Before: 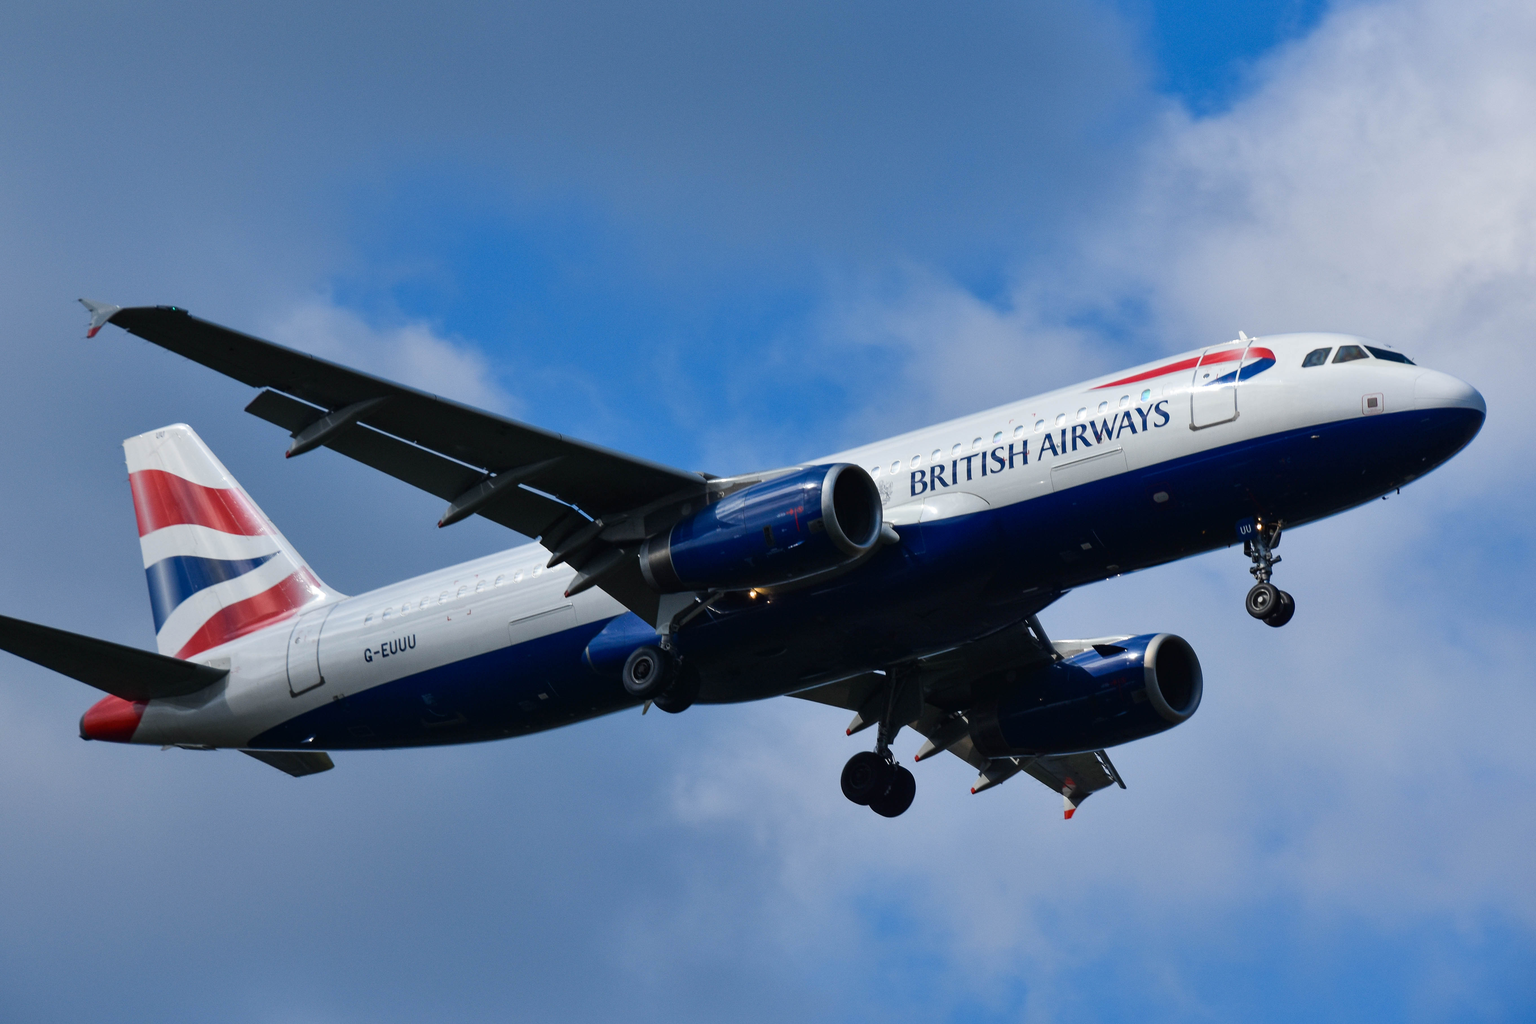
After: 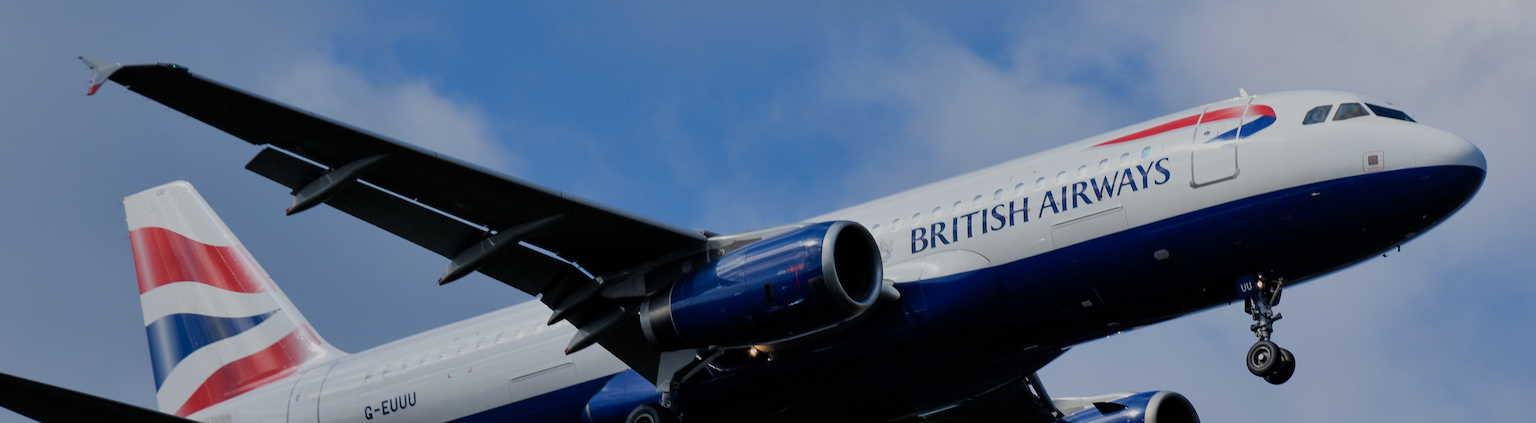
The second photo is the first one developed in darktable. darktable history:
crop and rotate: top 23.781%, bottom 34.865%
filmic rgb: black relative exposure -8.78 EV, white relative exposure 4.98 EV, target black luminance 0%, hardness 3.76, latitude 65.74%, contrast 0.823, shadows ↔ highlights balance 19.44%
